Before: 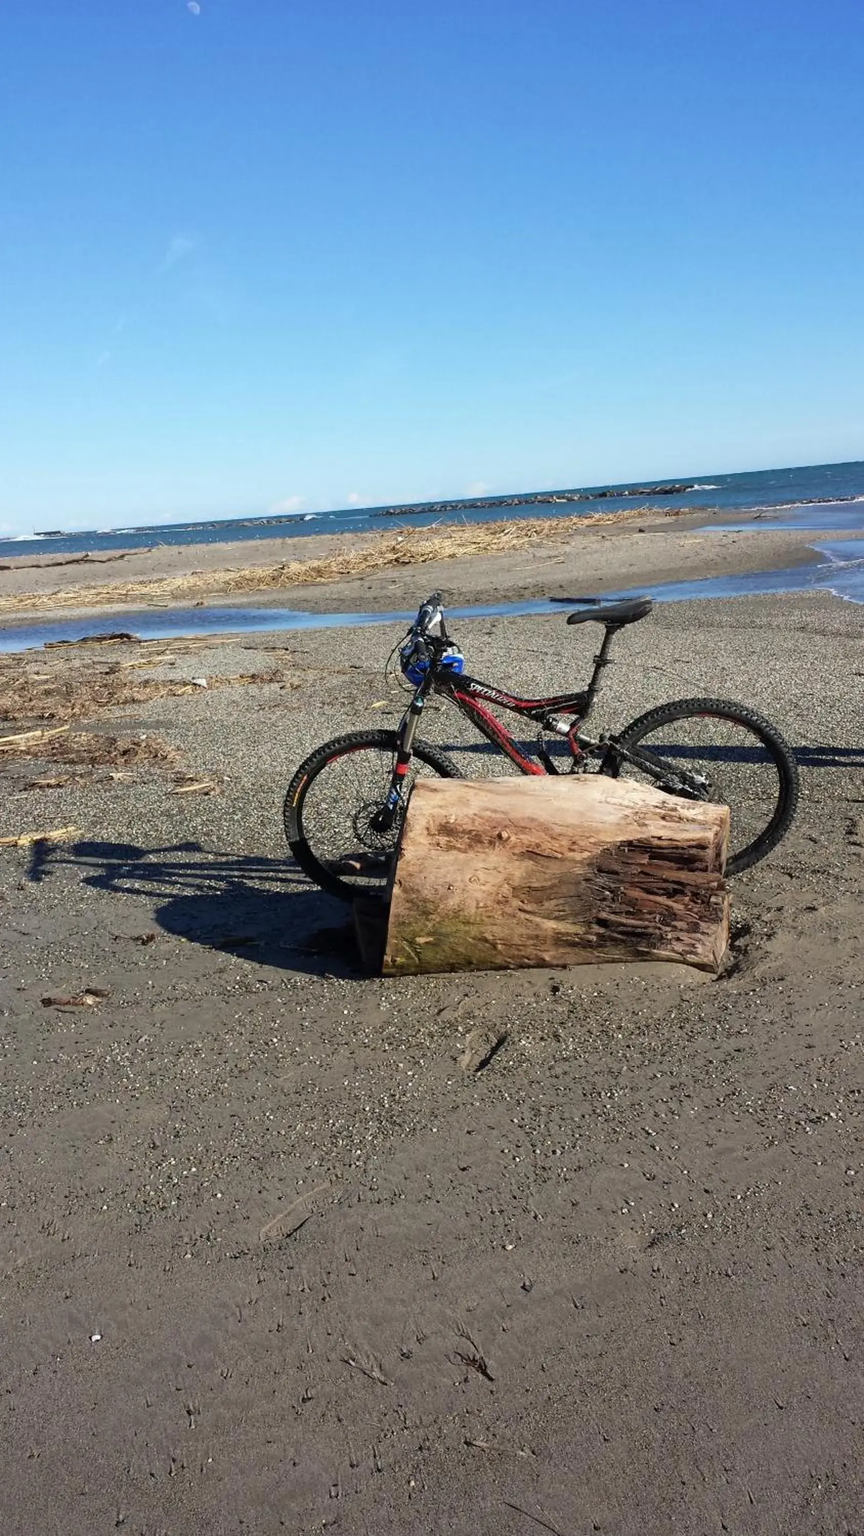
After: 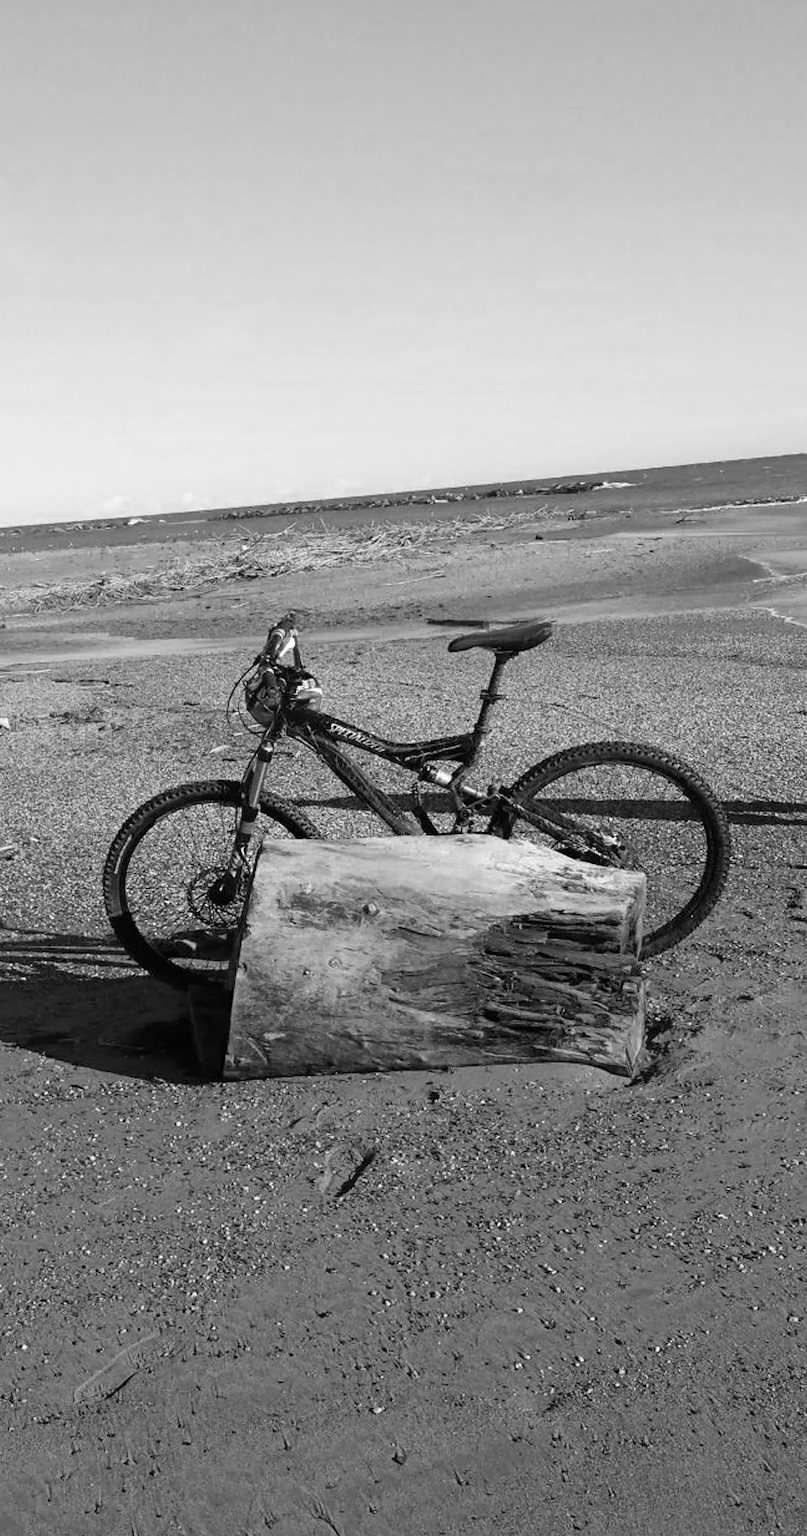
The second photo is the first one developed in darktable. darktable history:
monochrome: a 16.01, b -2.65, highlights 0.52
crop: left 23.095%, top 5.827%, bottom 11.854%
color calibration: output gray [0.25, 0.35, 0.4, 0], x 0.383, y 0.372, temperature 3905.17 K
